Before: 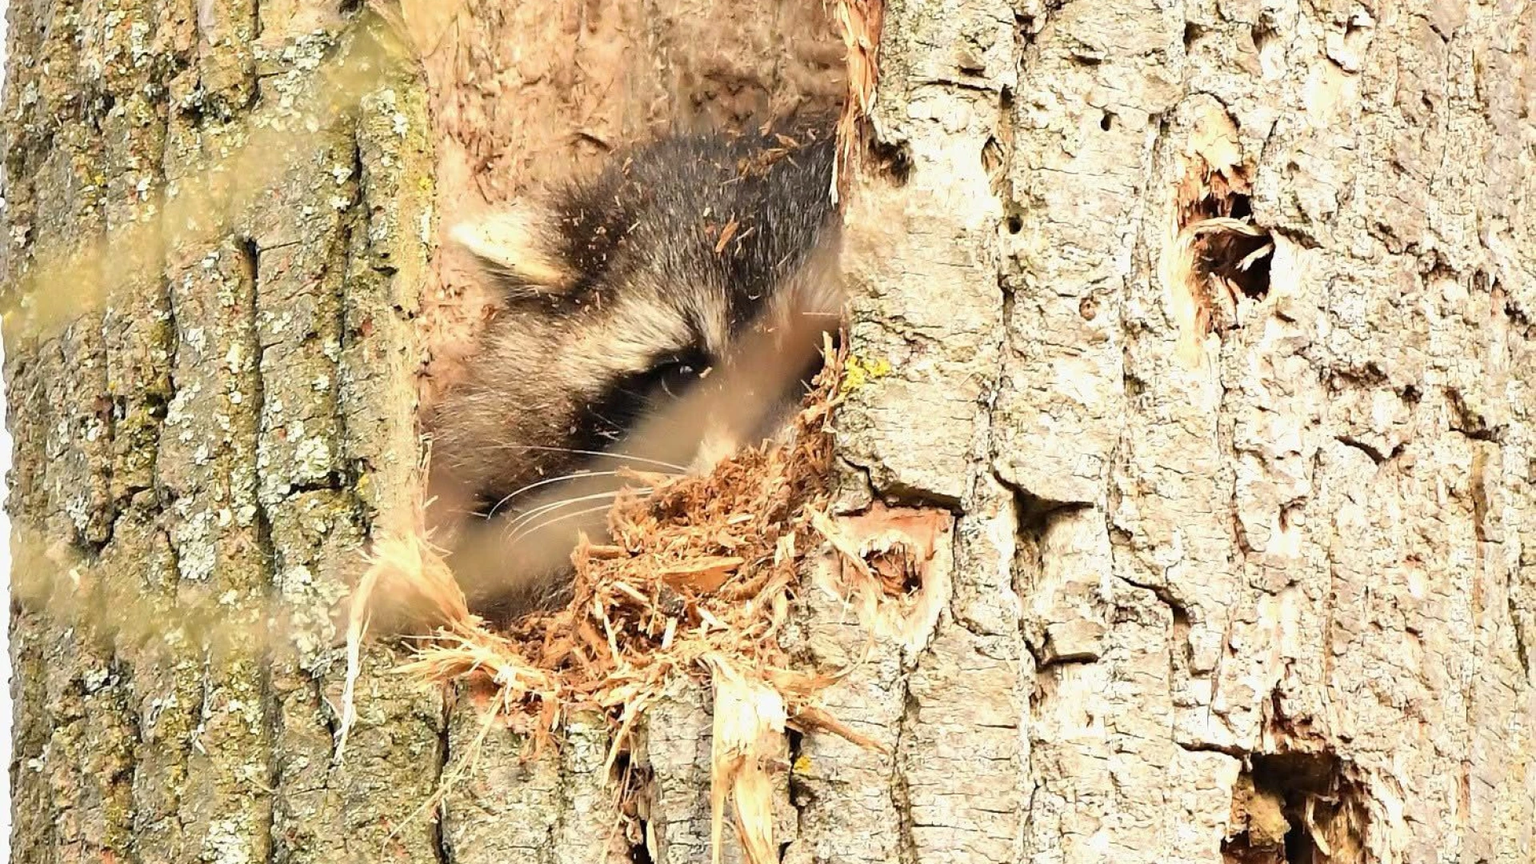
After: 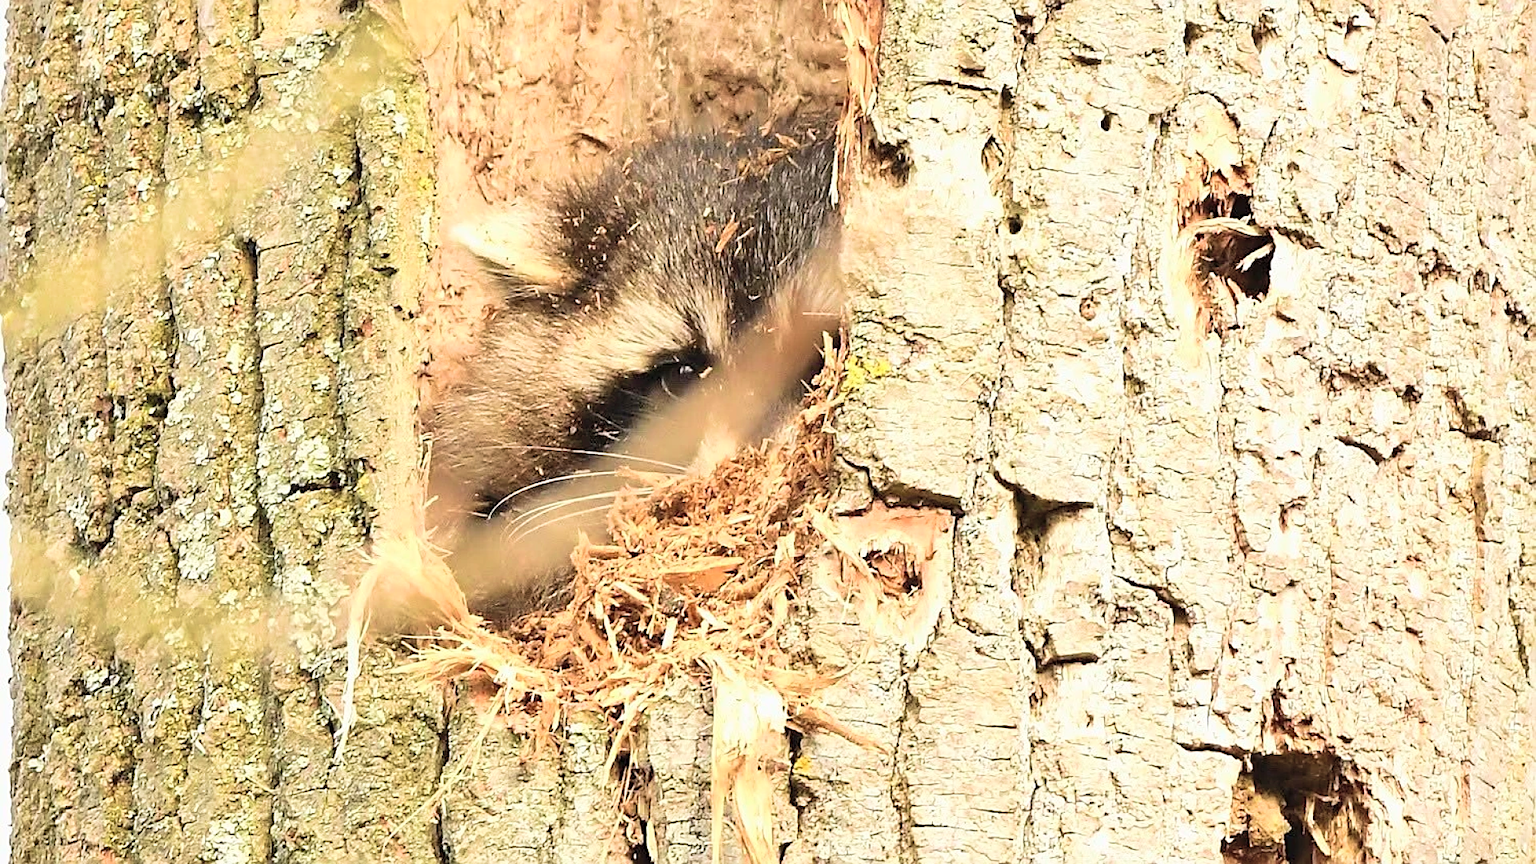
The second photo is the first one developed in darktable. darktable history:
velvia: strength 29.71%
sharpen: on, module defaults
contrast brightness saturation: contrast 0.144, brightness 0.208
